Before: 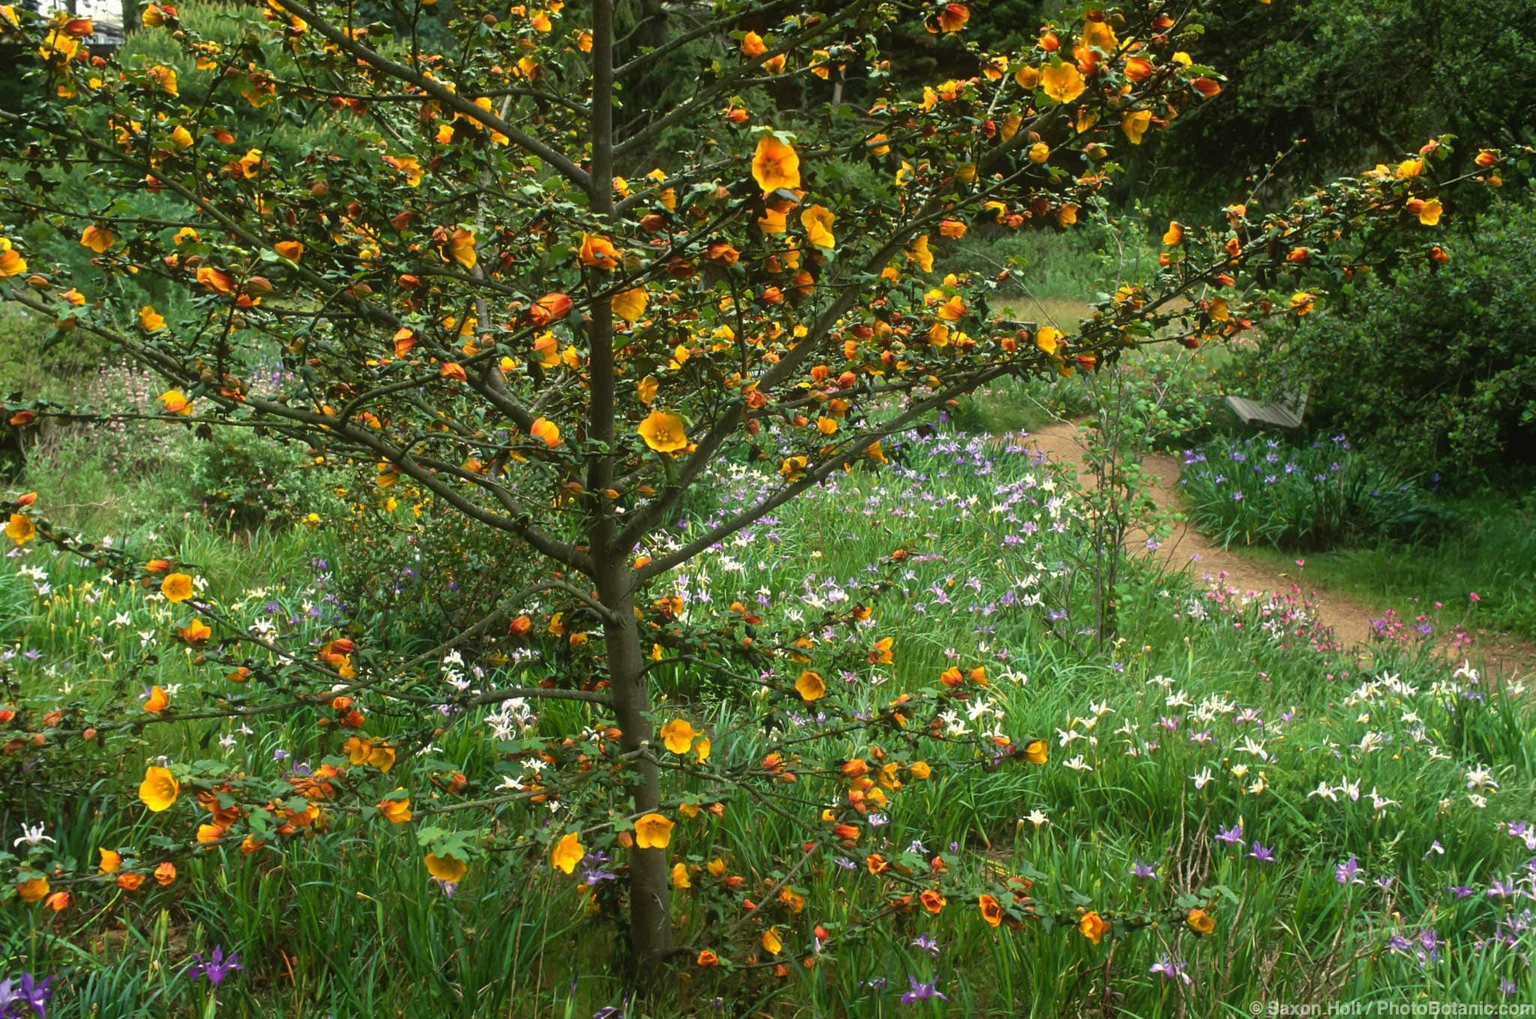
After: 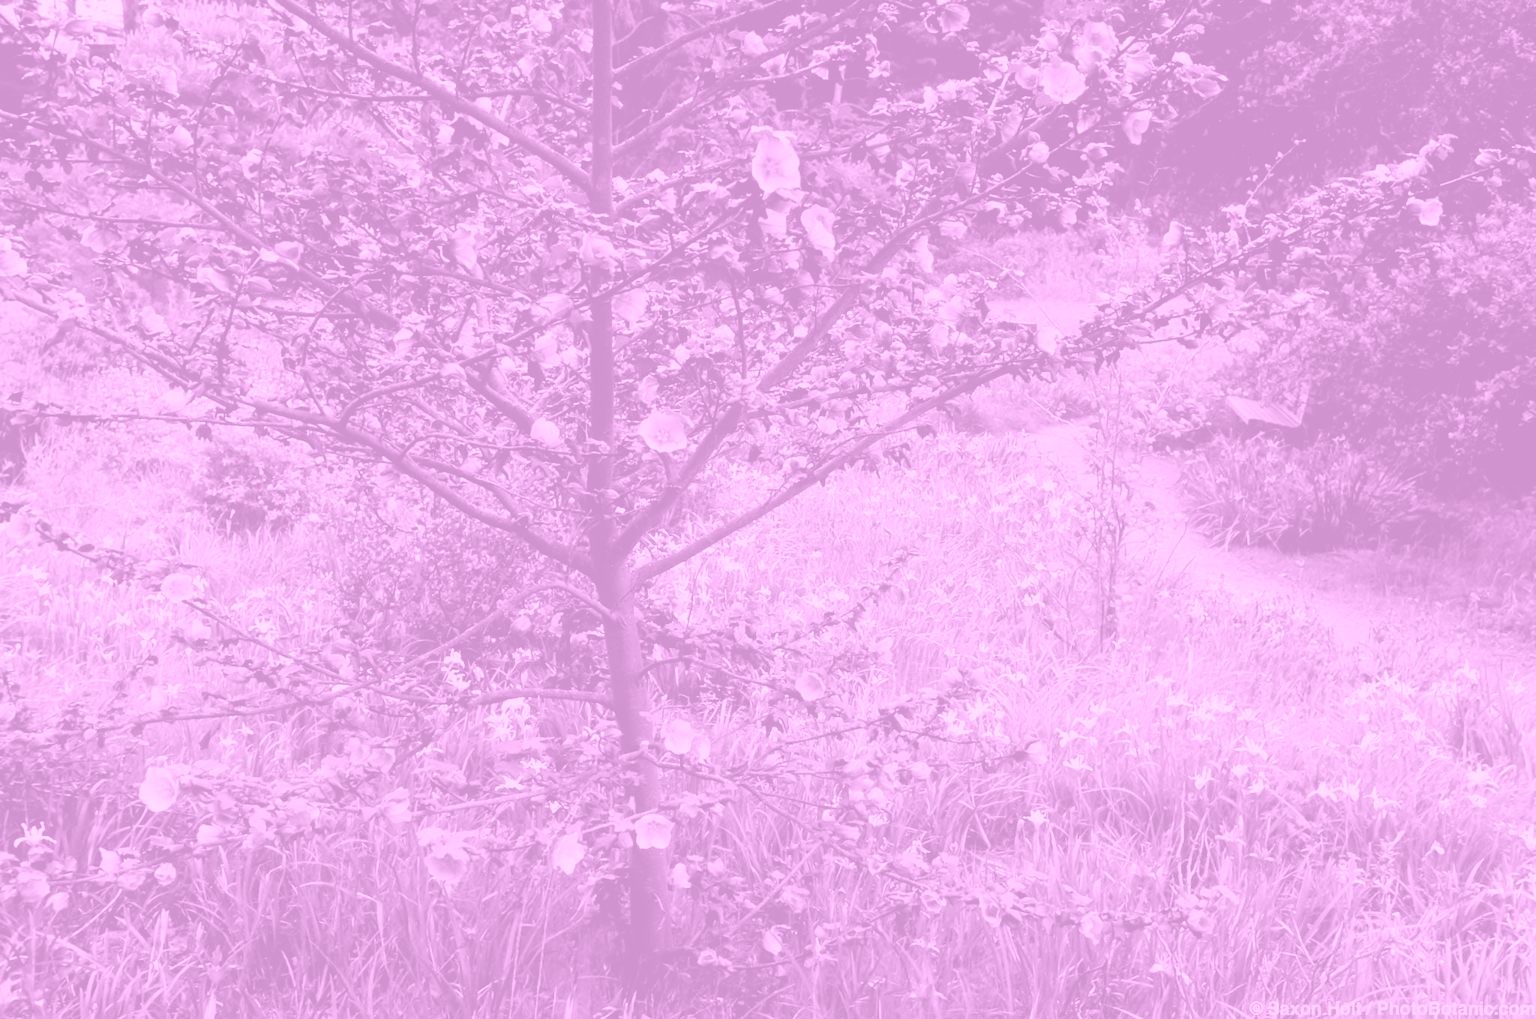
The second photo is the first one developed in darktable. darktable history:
velvia: on, module defaults
filmic rgb: black relative exposure -5 EV, hardness 2.88, contrast 1.3, highlights saturation mix -30%
colorize: hue 331.2°, saturation 75%, source mix 30.28%, lightness 70.52%, version 1
